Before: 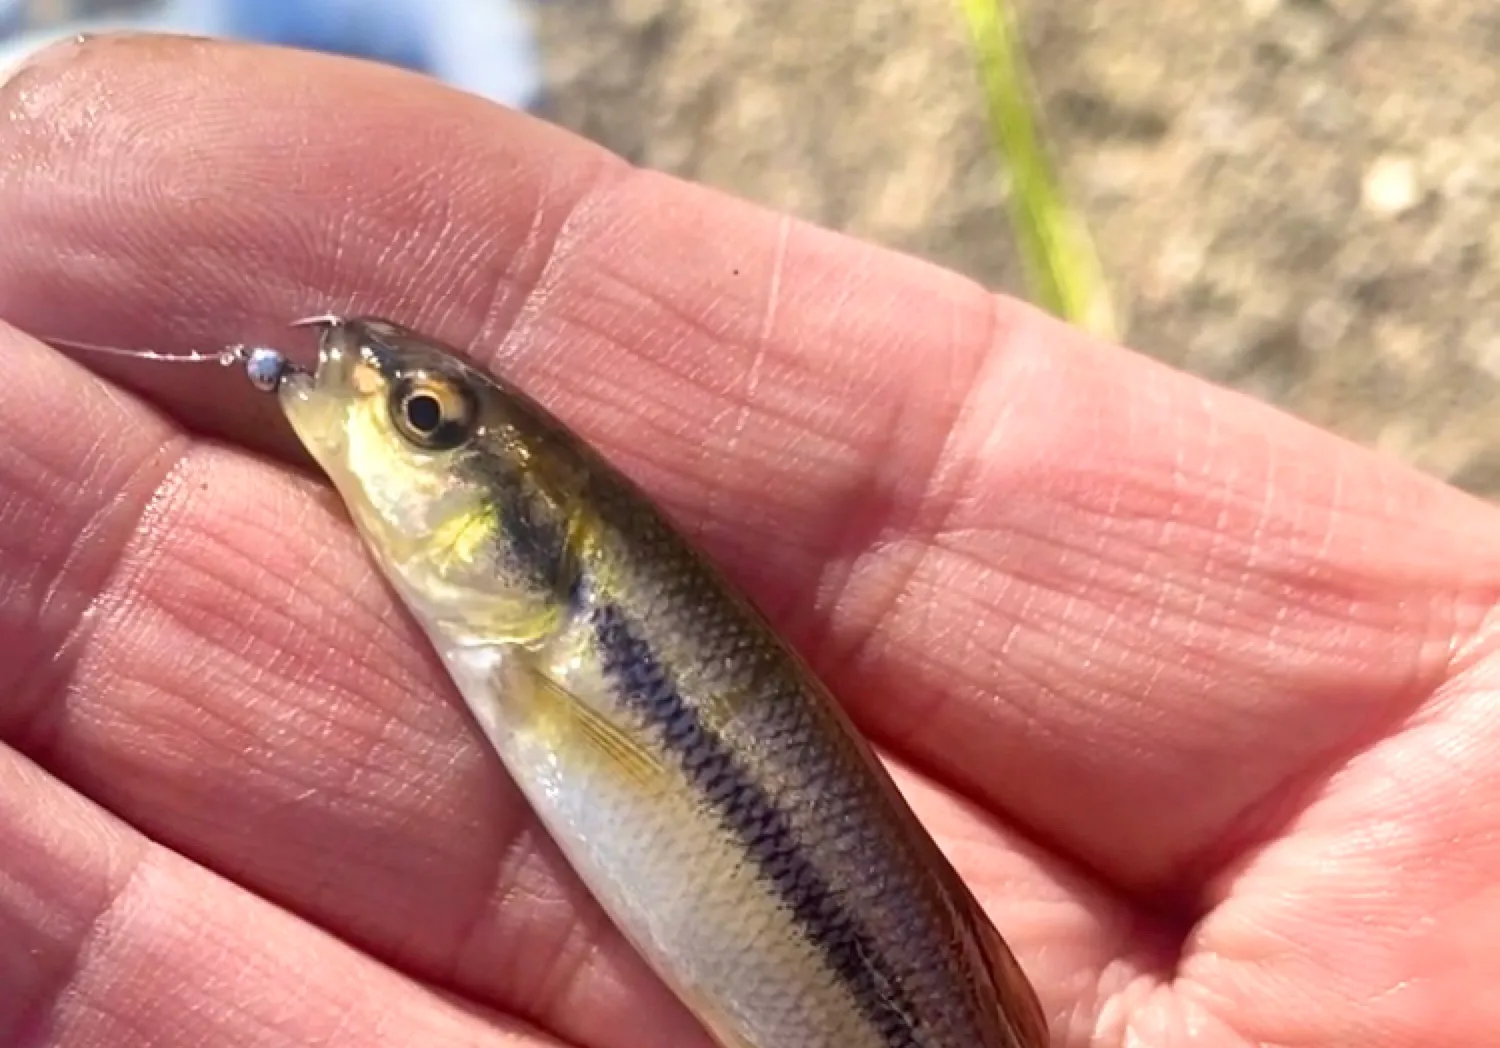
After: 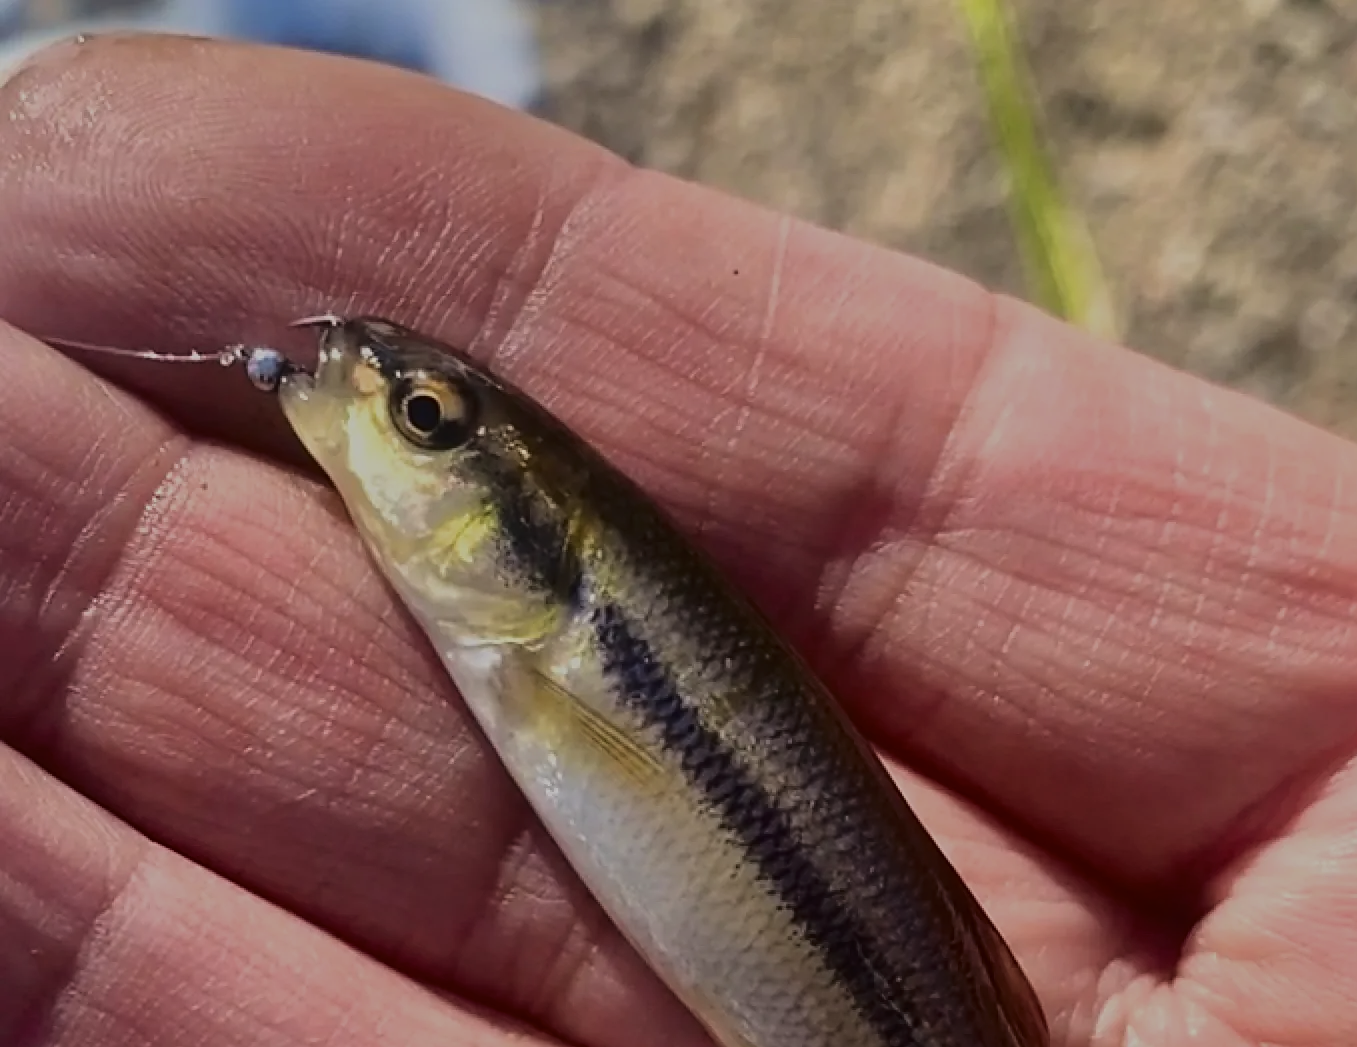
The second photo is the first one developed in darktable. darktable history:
crop: right 9.509%, bottom 0.031%
exposure: black level correction -0.016, exposure -1.018 EV, compensate highlight preservation false
fill light: exposure -2 EV, width 8.6
sharpen: on, module defaults
